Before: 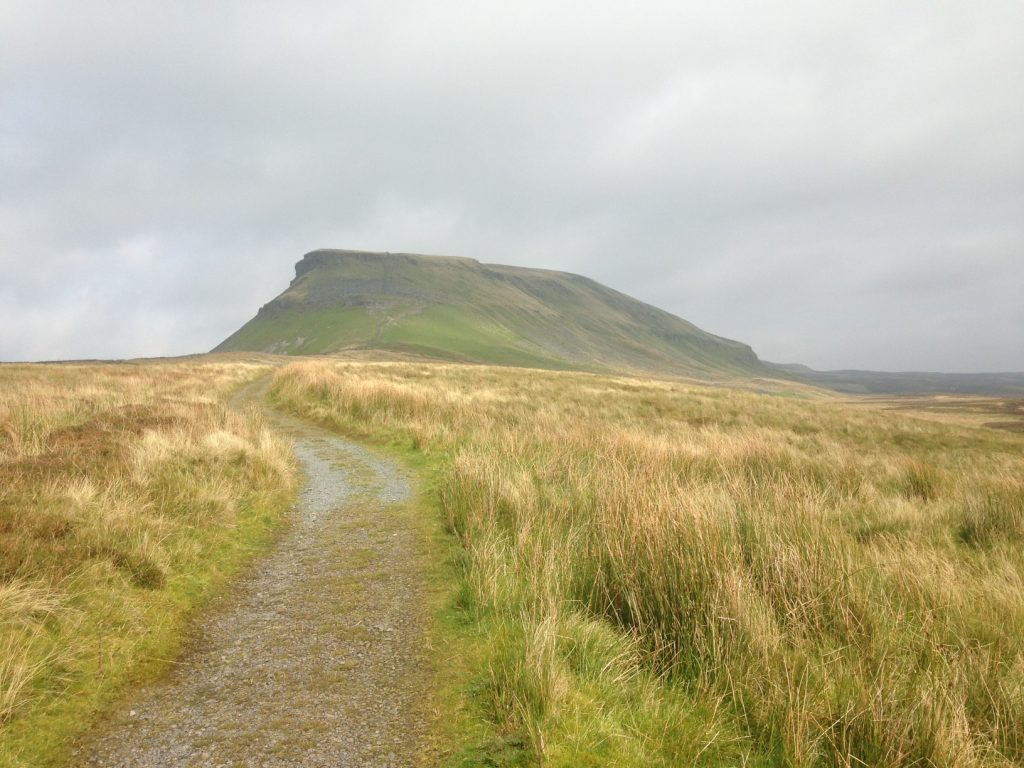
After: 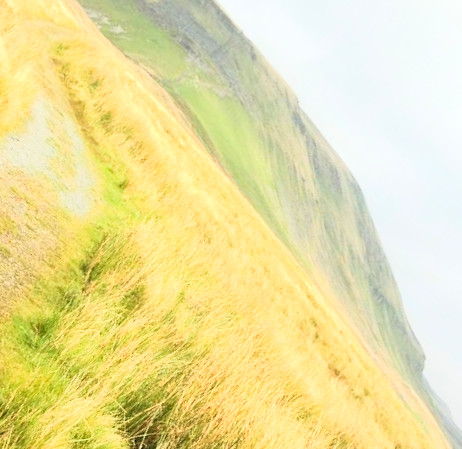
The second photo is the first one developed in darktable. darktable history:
crop and rotate: angle -46.15°, top 16.043%, right 0.904%, bottom 11.679%
haze removal: compatibility mode true, adaptive false
tone curve: curves: ch0 [(0, 0) (0.046, 0.031) (0.163, 0.114) (0.391, 0.432) (0.488, 0.561) (0.695, 0.839) (0.785, 0.904) (1, 0.965)]; ch1 [(0, 0) (0.248, 0.252) (0.427, 0.412) (0.482, 0.462) (0.499, 0.497) (0.518, 0.52) (0.535, 0.577) (0.585, 0.623) (0.679, 0.743) (0.788, 0.809) (1, 1)]; ch2 [(0, 0) (0.313, 0.262) (0.427, 0.417) (0.473, 0.47) (0.503, 0.503) (0.523, 0.515) (0.557, 0.596) (0.598, 0.646) (0.708, 0.771) (1, 1)], color space Lab, linked channels, preserve colors none
tone equalizer: -8 EV -0.785 EV, -7 EV -0.698 EV, -6 EV -0.605 EV, -5 EV -0.371 EV, -3 EV 0.392 EV, -2 EV 0.6 EV, -1 EV 0.701 EV, +0 EV 0.777 EV
